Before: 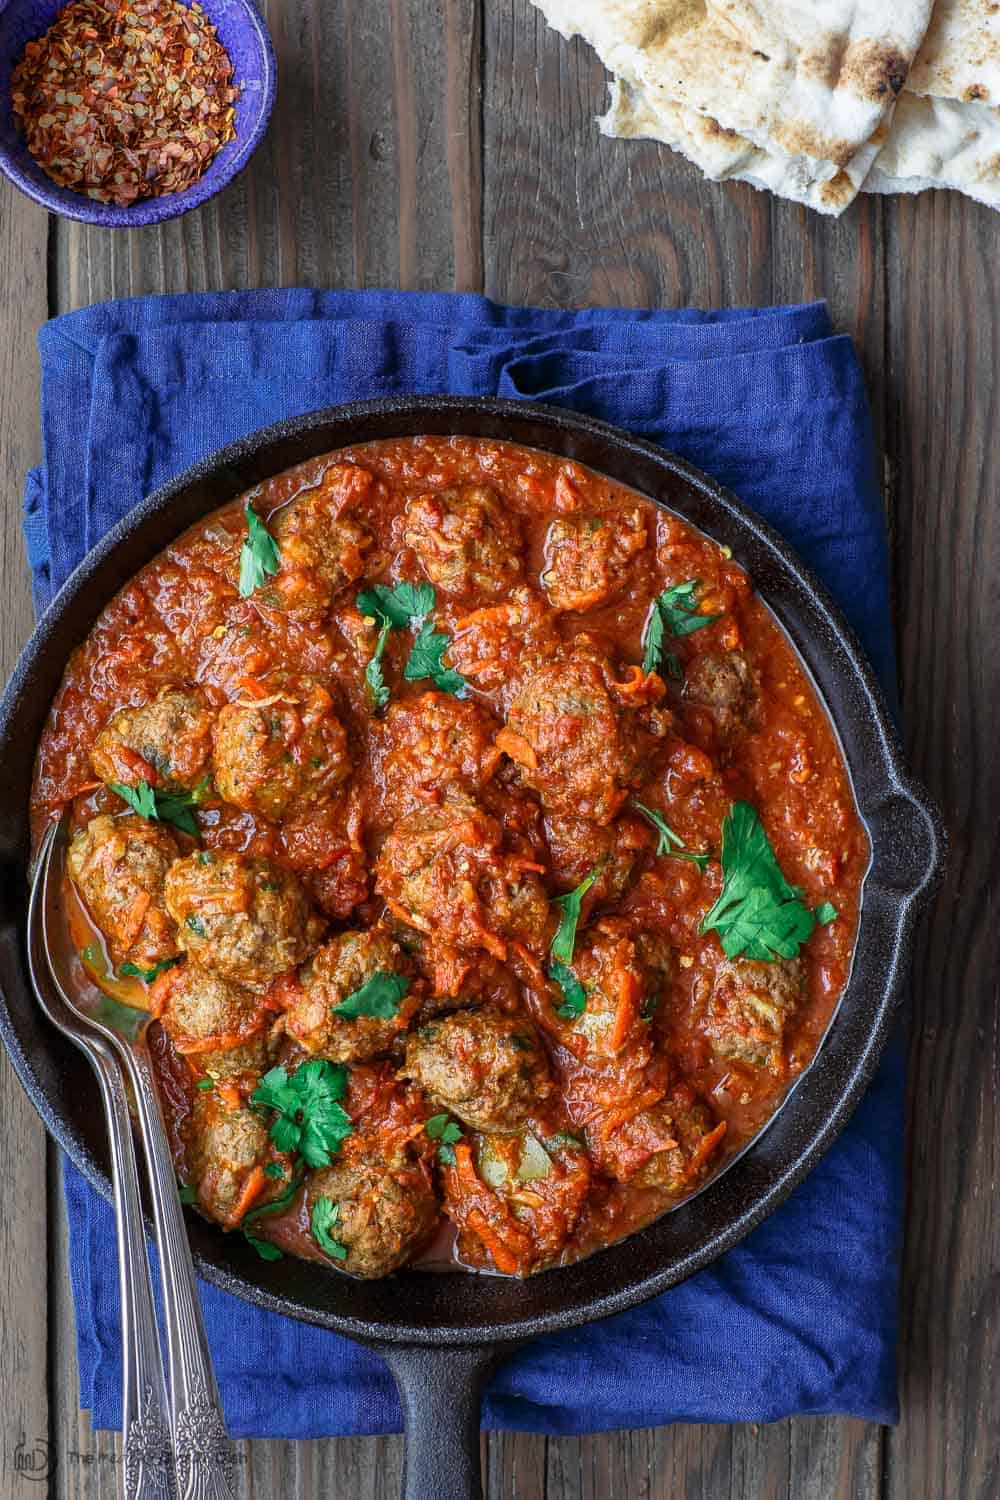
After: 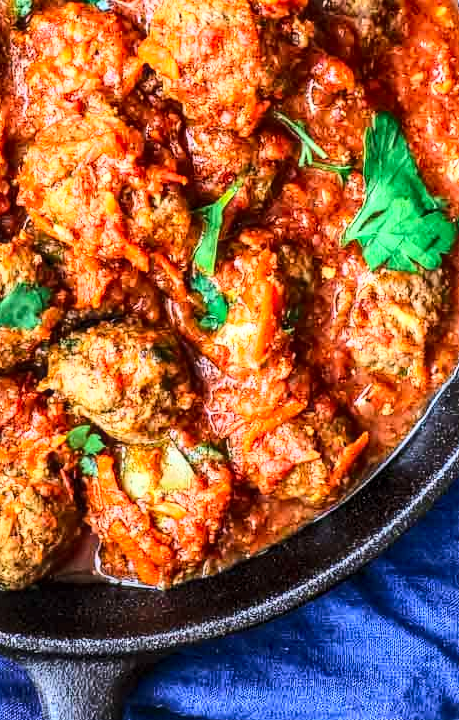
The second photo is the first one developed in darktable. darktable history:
crop: left 35.876%, top 45.947%, right 18.183%, bottom 6.02%
base curve: curves: ch0 [(0, 0) (0.028, 0.03) (0.121, 0.232) (0.46, 0.748) (0.859, 0.968) (1, 1)]
contrast brightness saturation: contrast 0.204, brightness 0.157, saturation 0.23
local contrast: detail 130%
